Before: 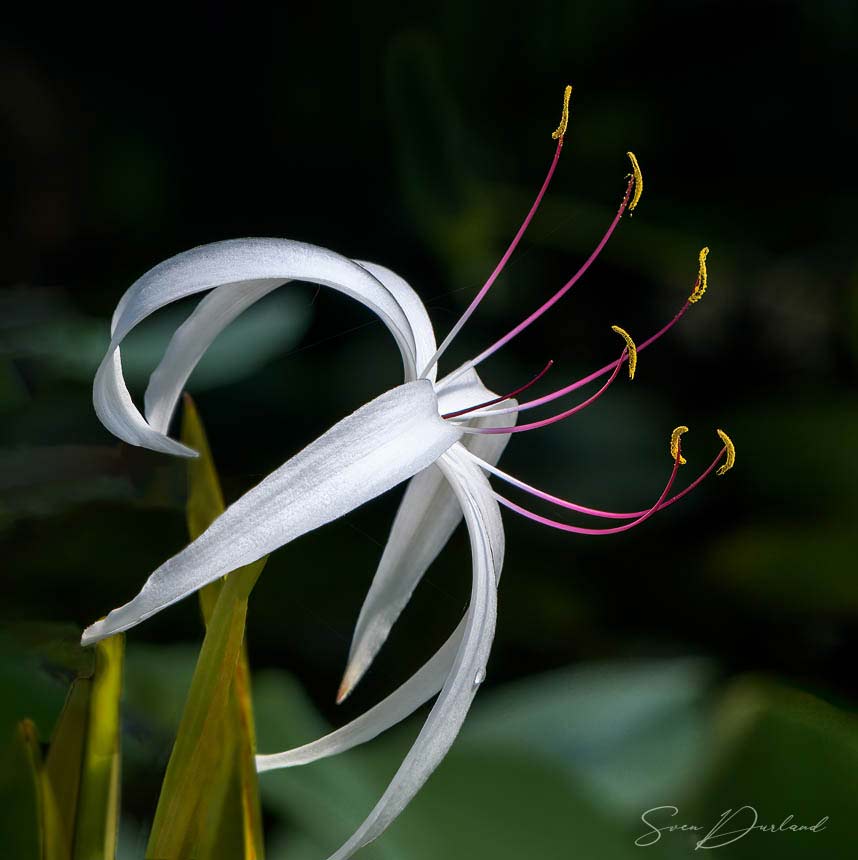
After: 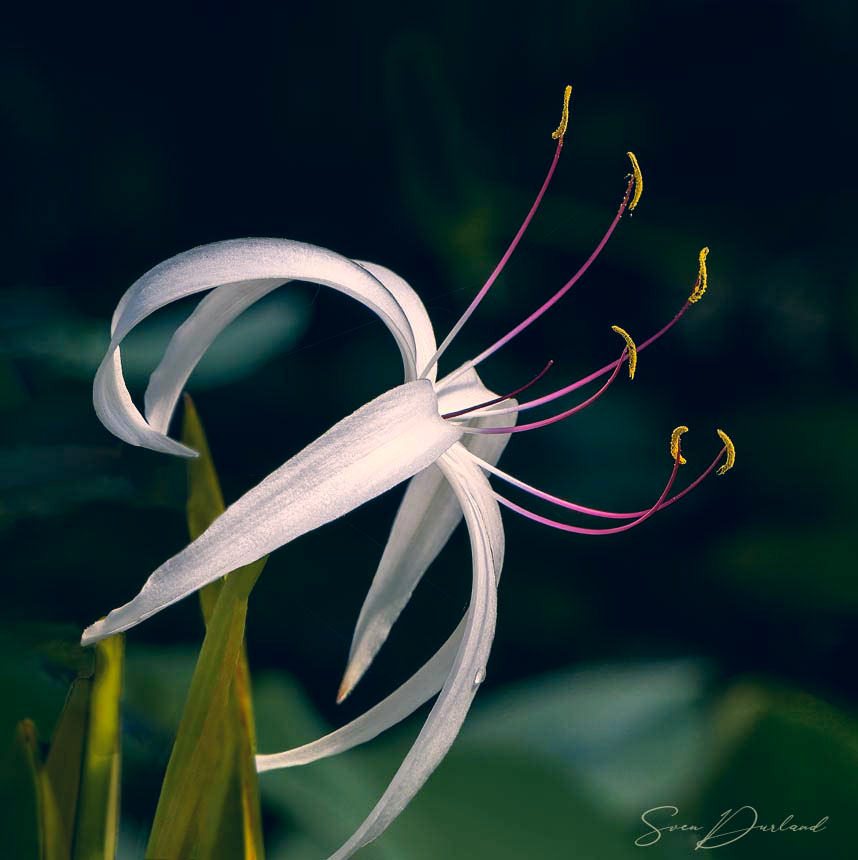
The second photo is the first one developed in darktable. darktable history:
color correction: highlights a* 10.32, highlights b* 14.29, shadows a* -9.65, shadows b* -14.85
